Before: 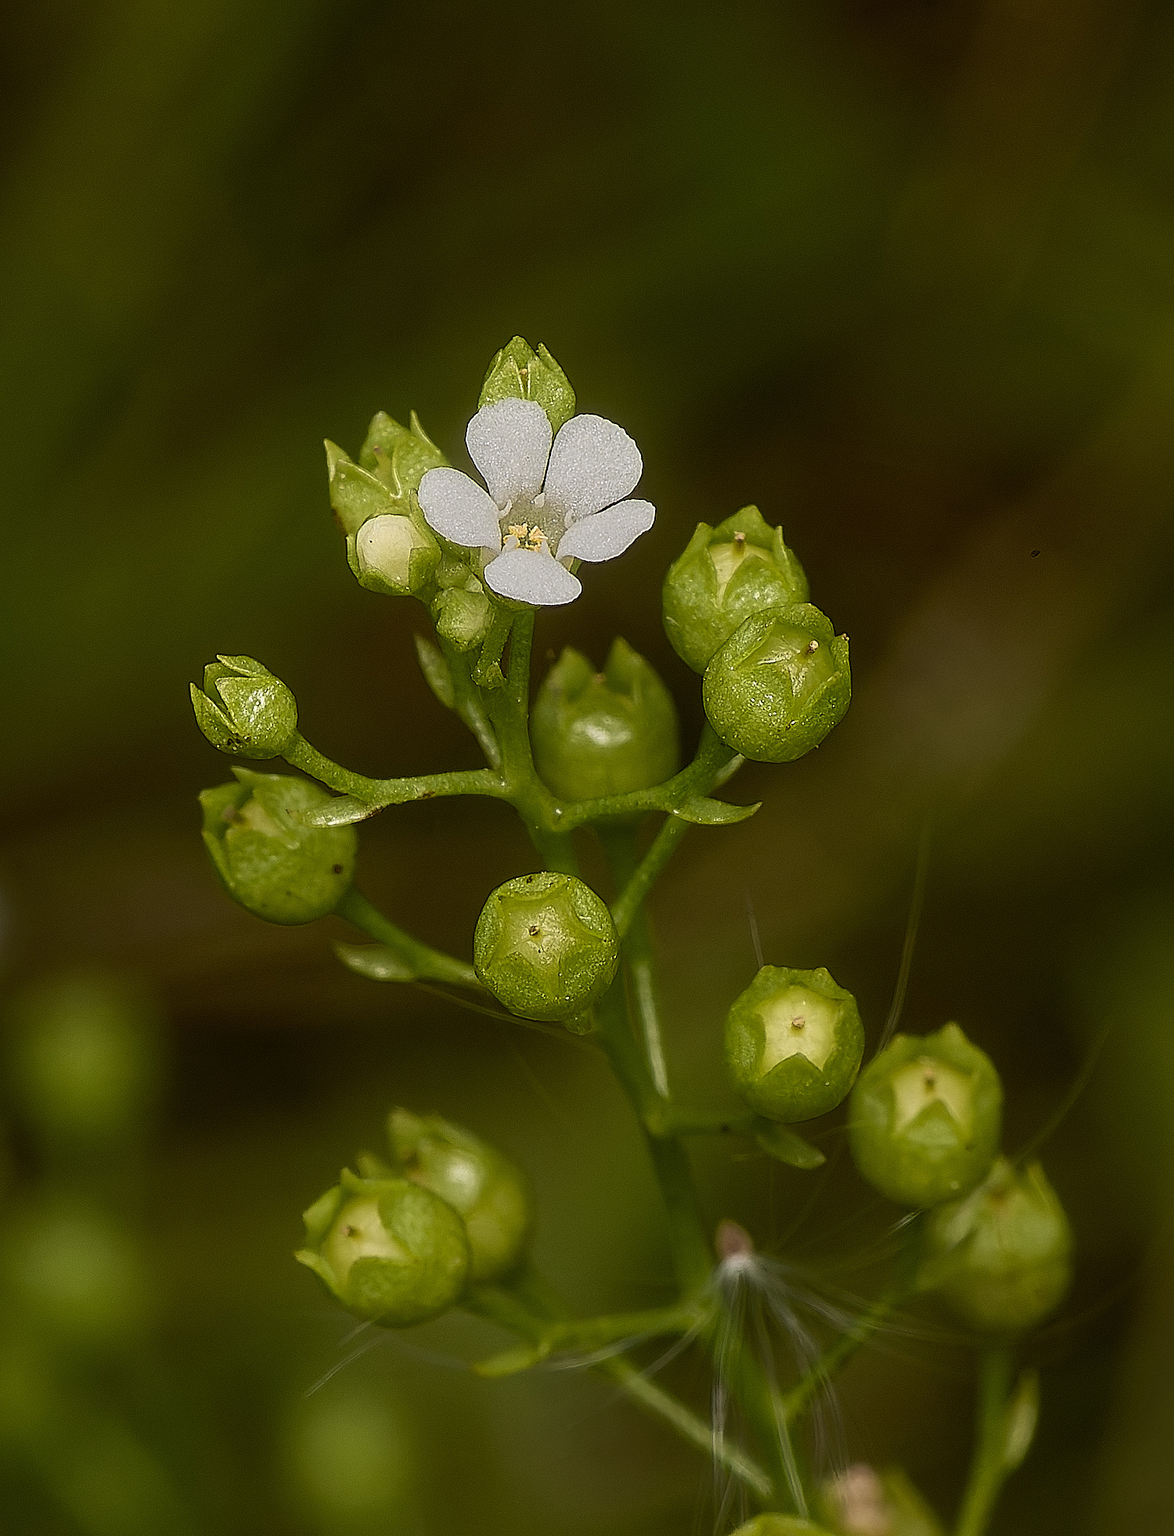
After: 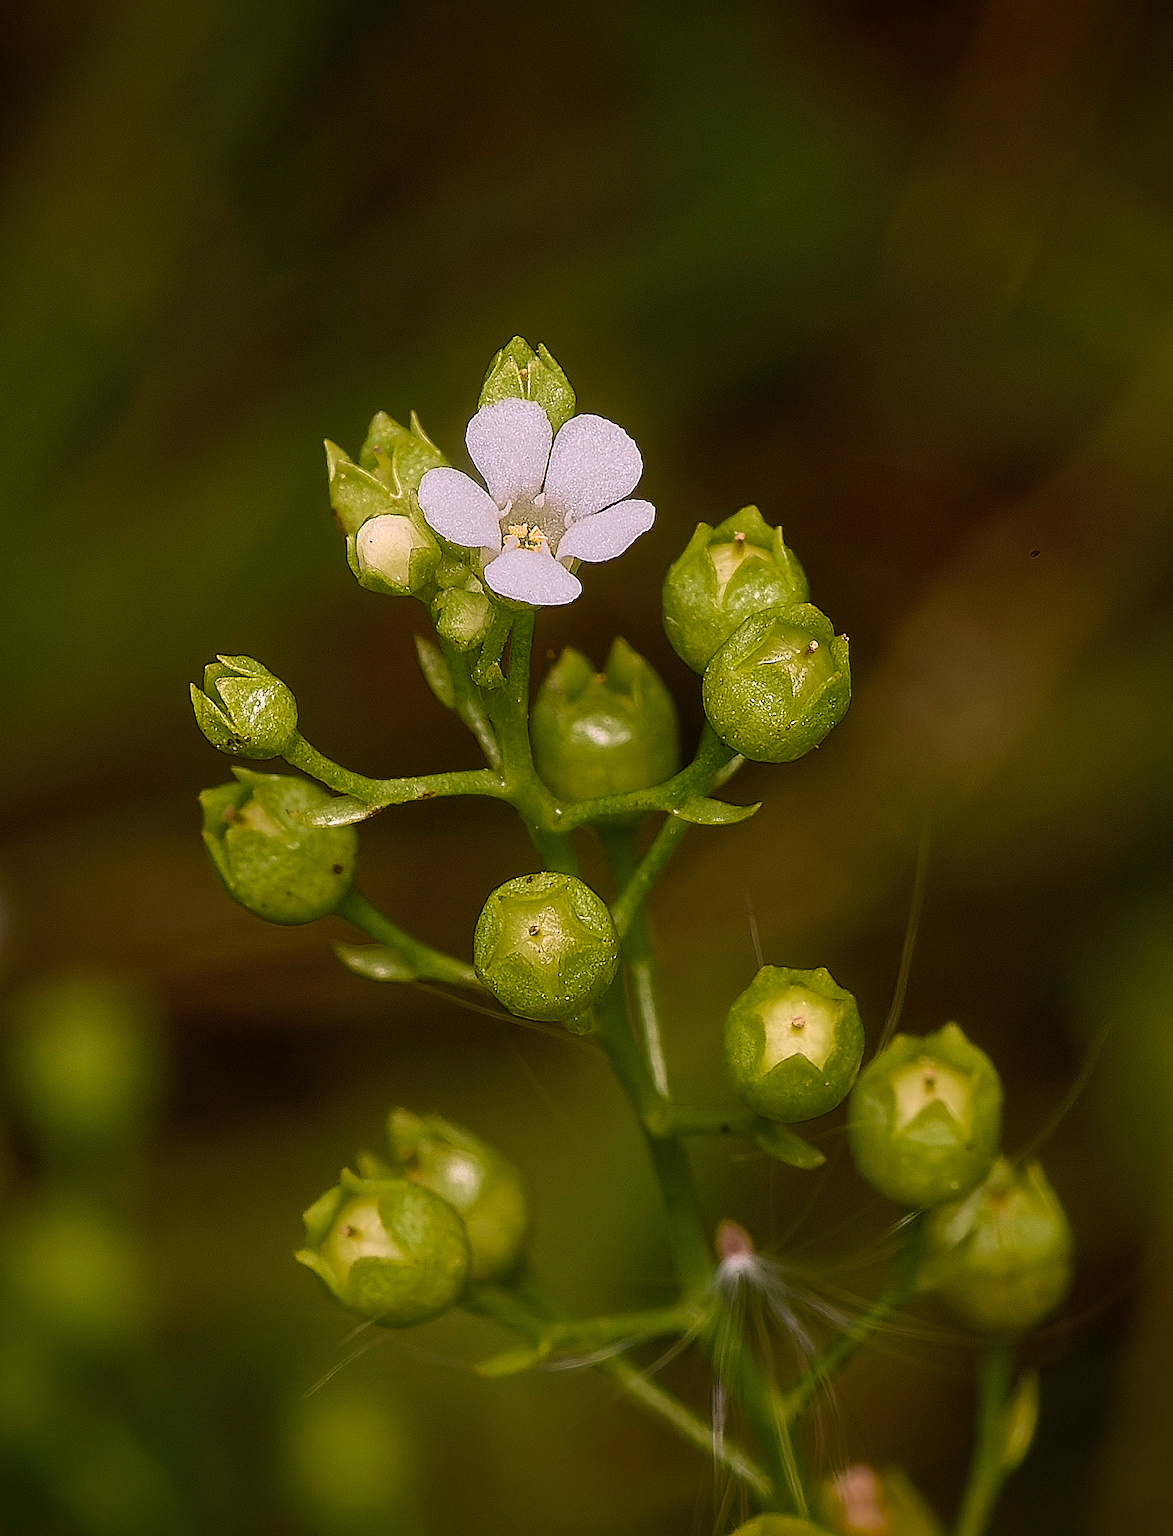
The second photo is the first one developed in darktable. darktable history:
vignetting: fall-off start 88.53%, fall-off radius 44.2%, saturation 0.376, width/height ratio 1.161
shadows and highlights: radius 108.52, shadows 23.73, highlights -59.32, low approximation 0.01, soften with gaussian
levels: levels [0, 0.492, 0.984]
white balance: red 1.066, blue 1.119
